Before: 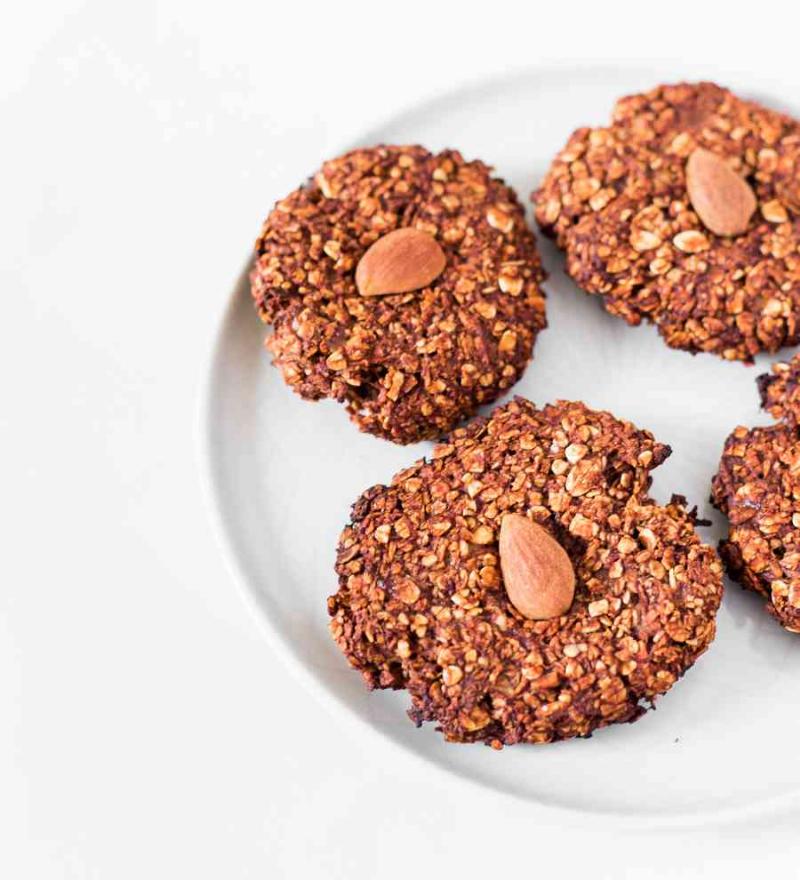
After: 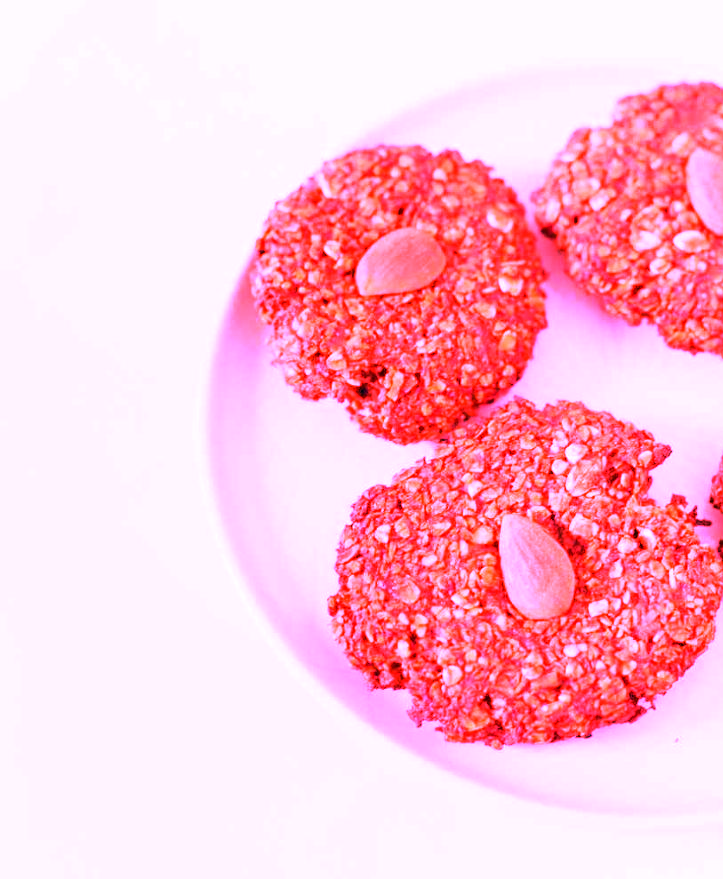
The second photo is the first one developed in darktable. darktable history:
crop: right 9.509%, bottom 0.031%
white balance: red 4.26, blue 1.802
